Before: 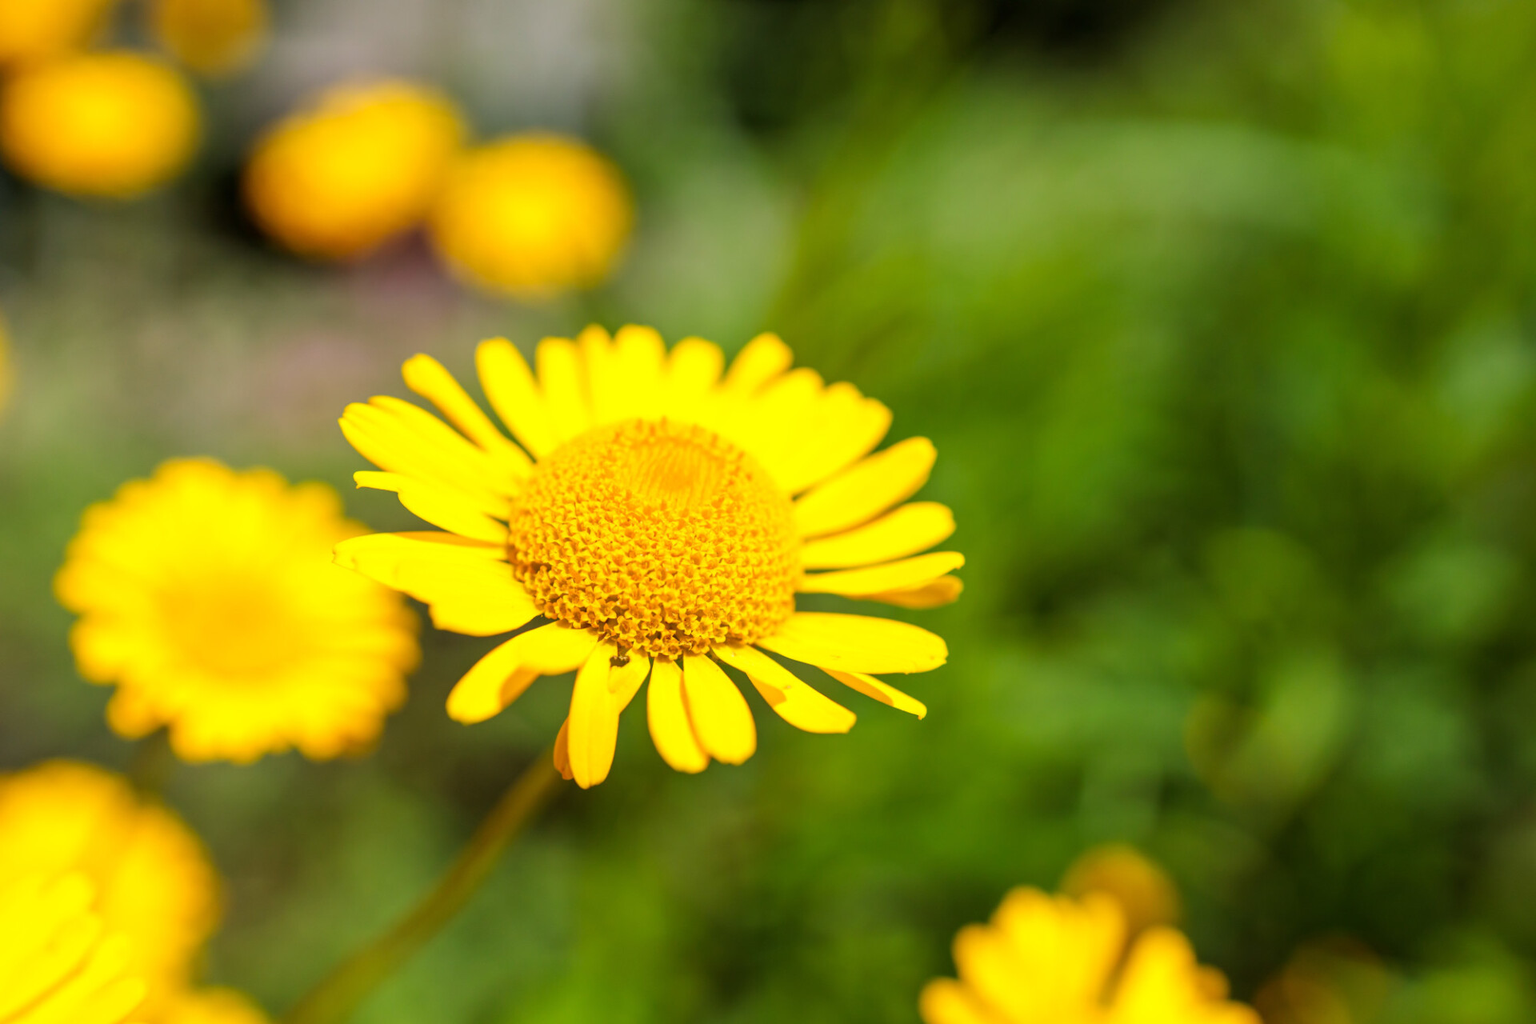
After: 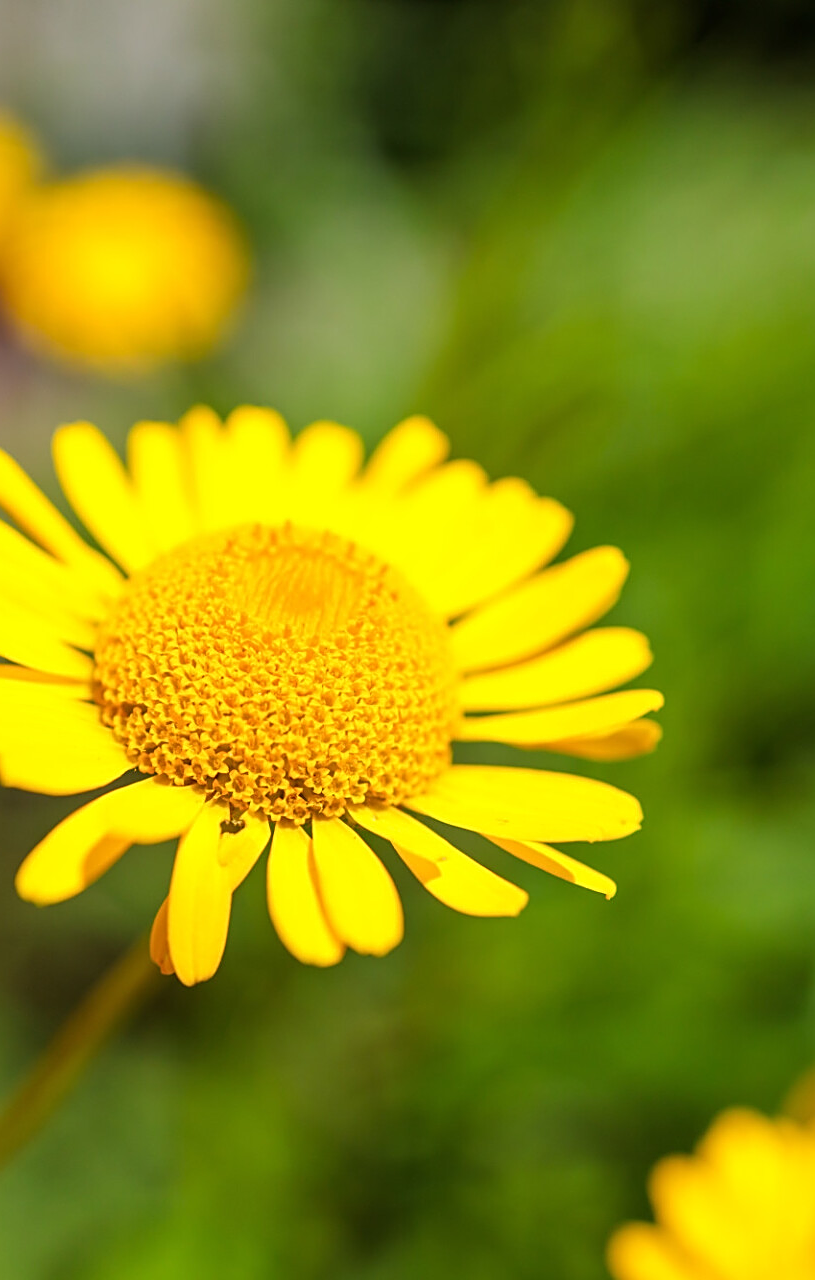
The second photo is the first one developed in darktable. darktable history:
crop: left 28.264%, right 29.275%
sharpen: on, module defaults
